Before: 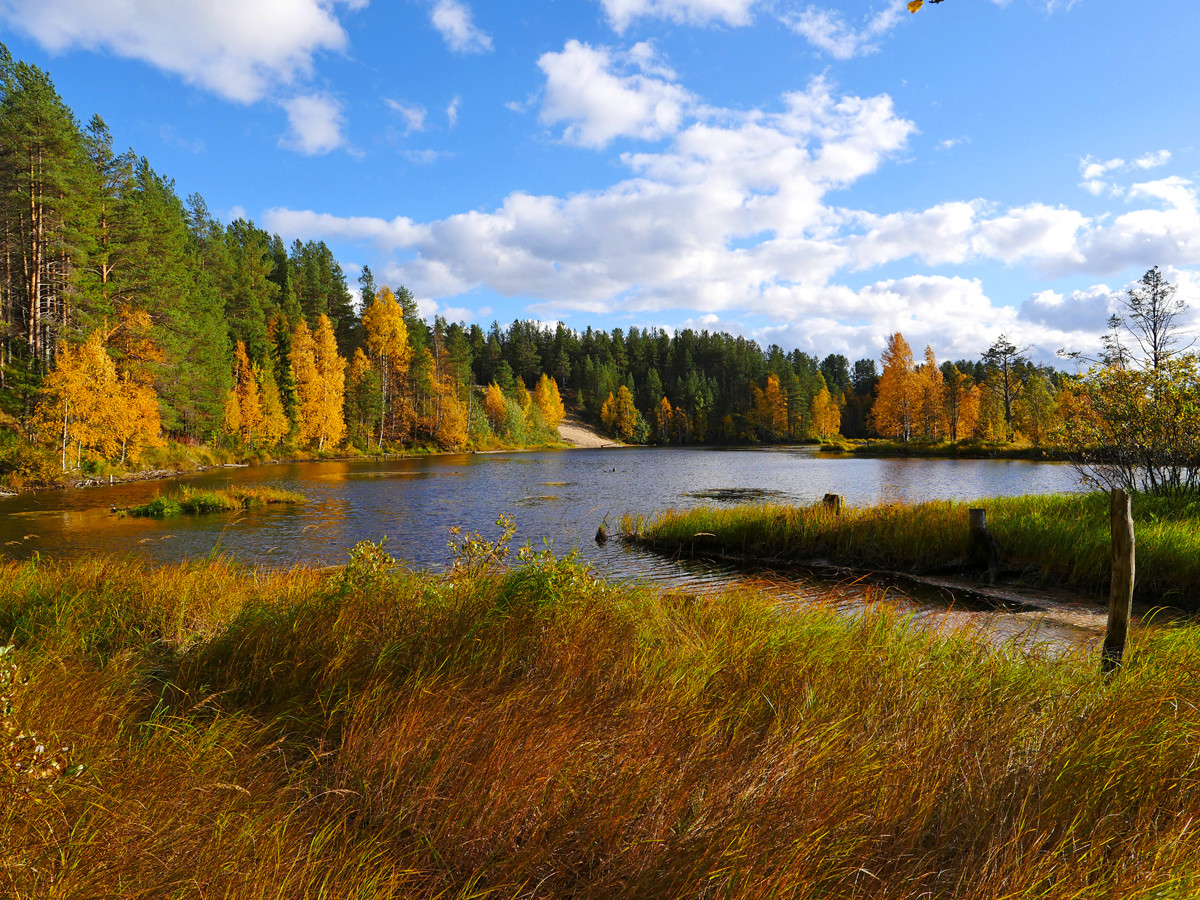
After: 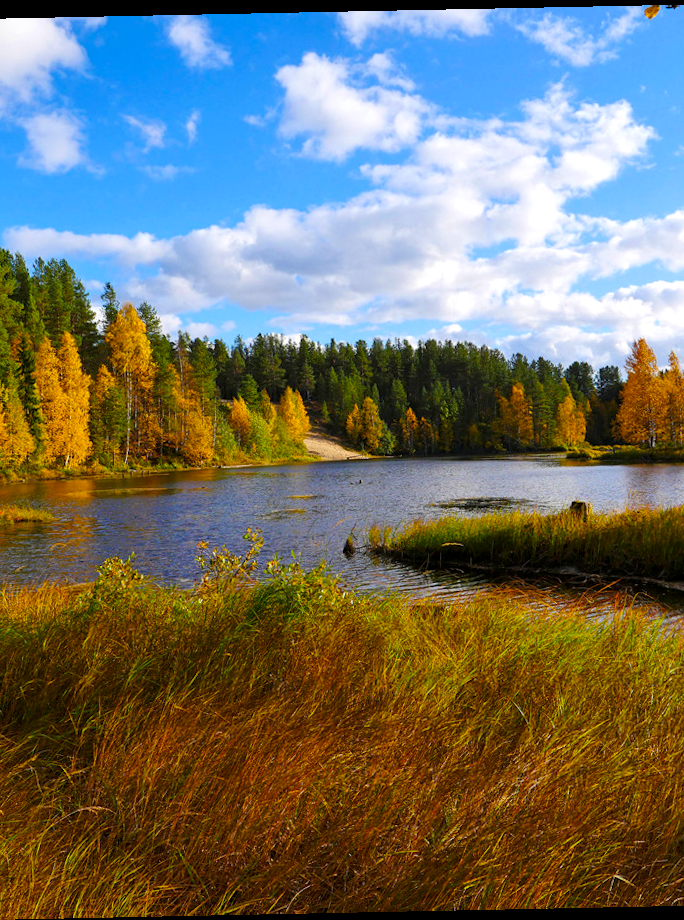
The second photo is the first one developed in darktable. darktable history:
local contrast: highlights 100%, shadows 100%, detail 120%, midtone range 0.2
rotate and perspective: rotation -1.17°, automatic cropping off
white balance: red 1, blue 1
crop: left 21.674%, right 22.086%
color balance rgb: perceptual saturation grading › global saturation 20%, global vibrance 20%
